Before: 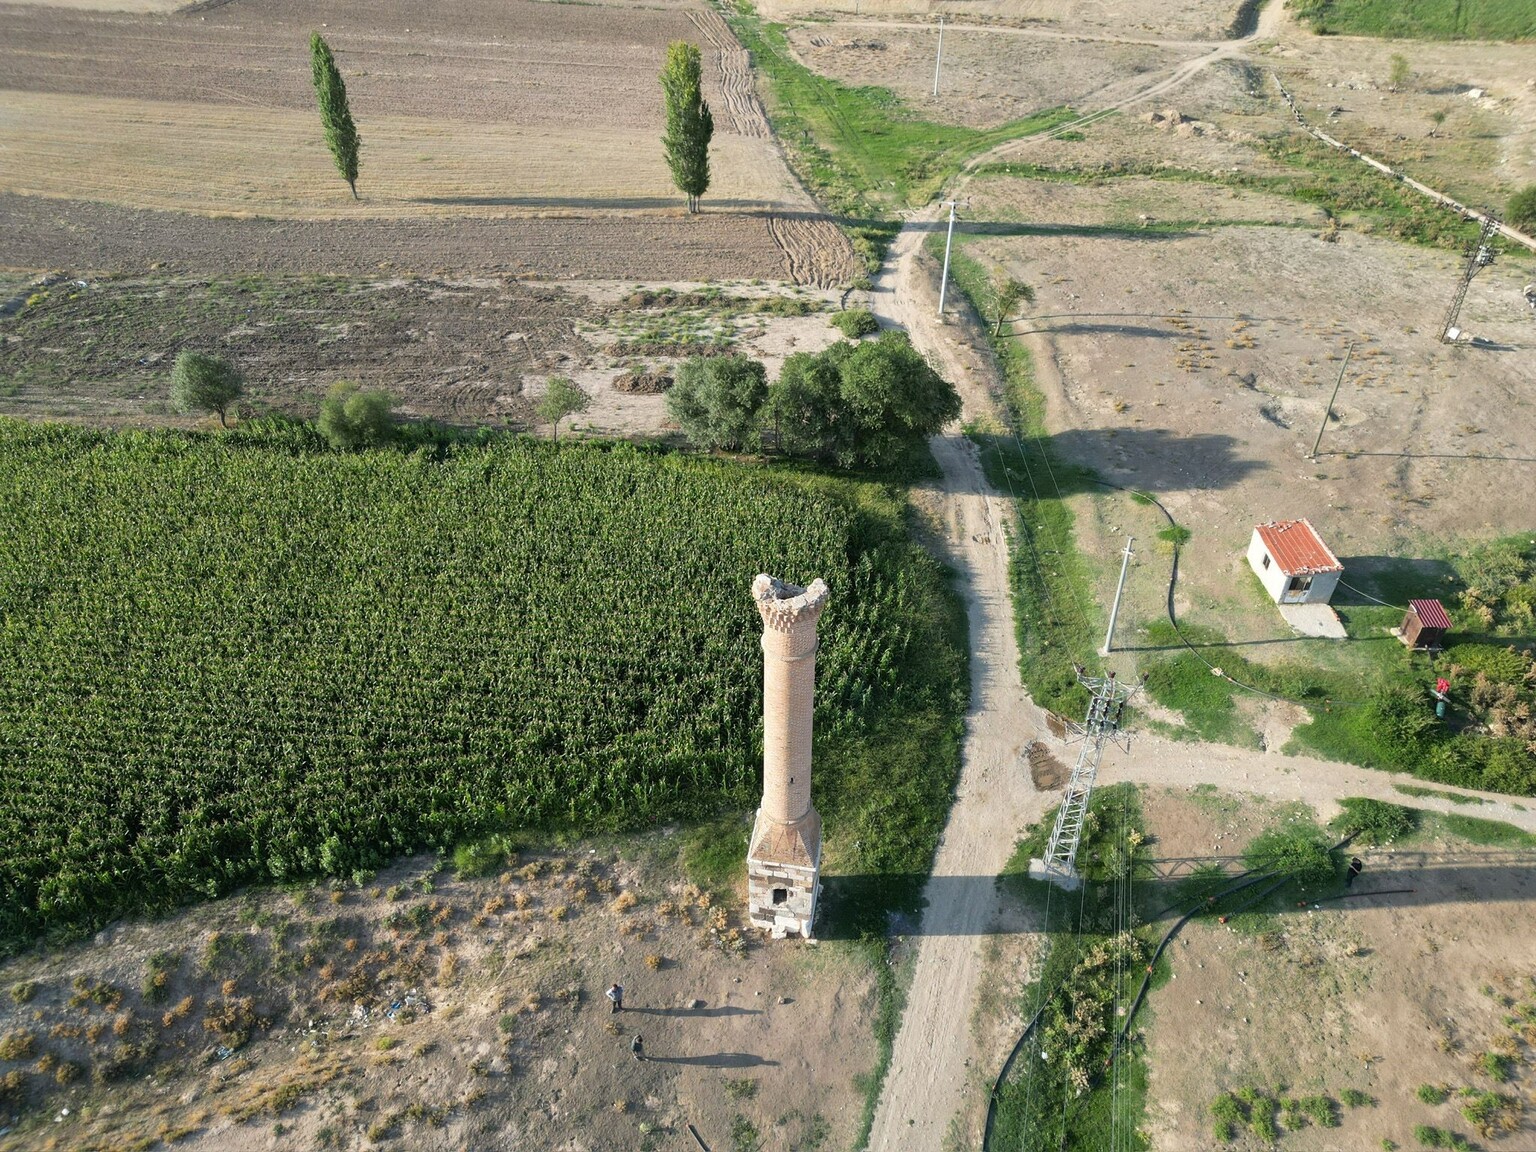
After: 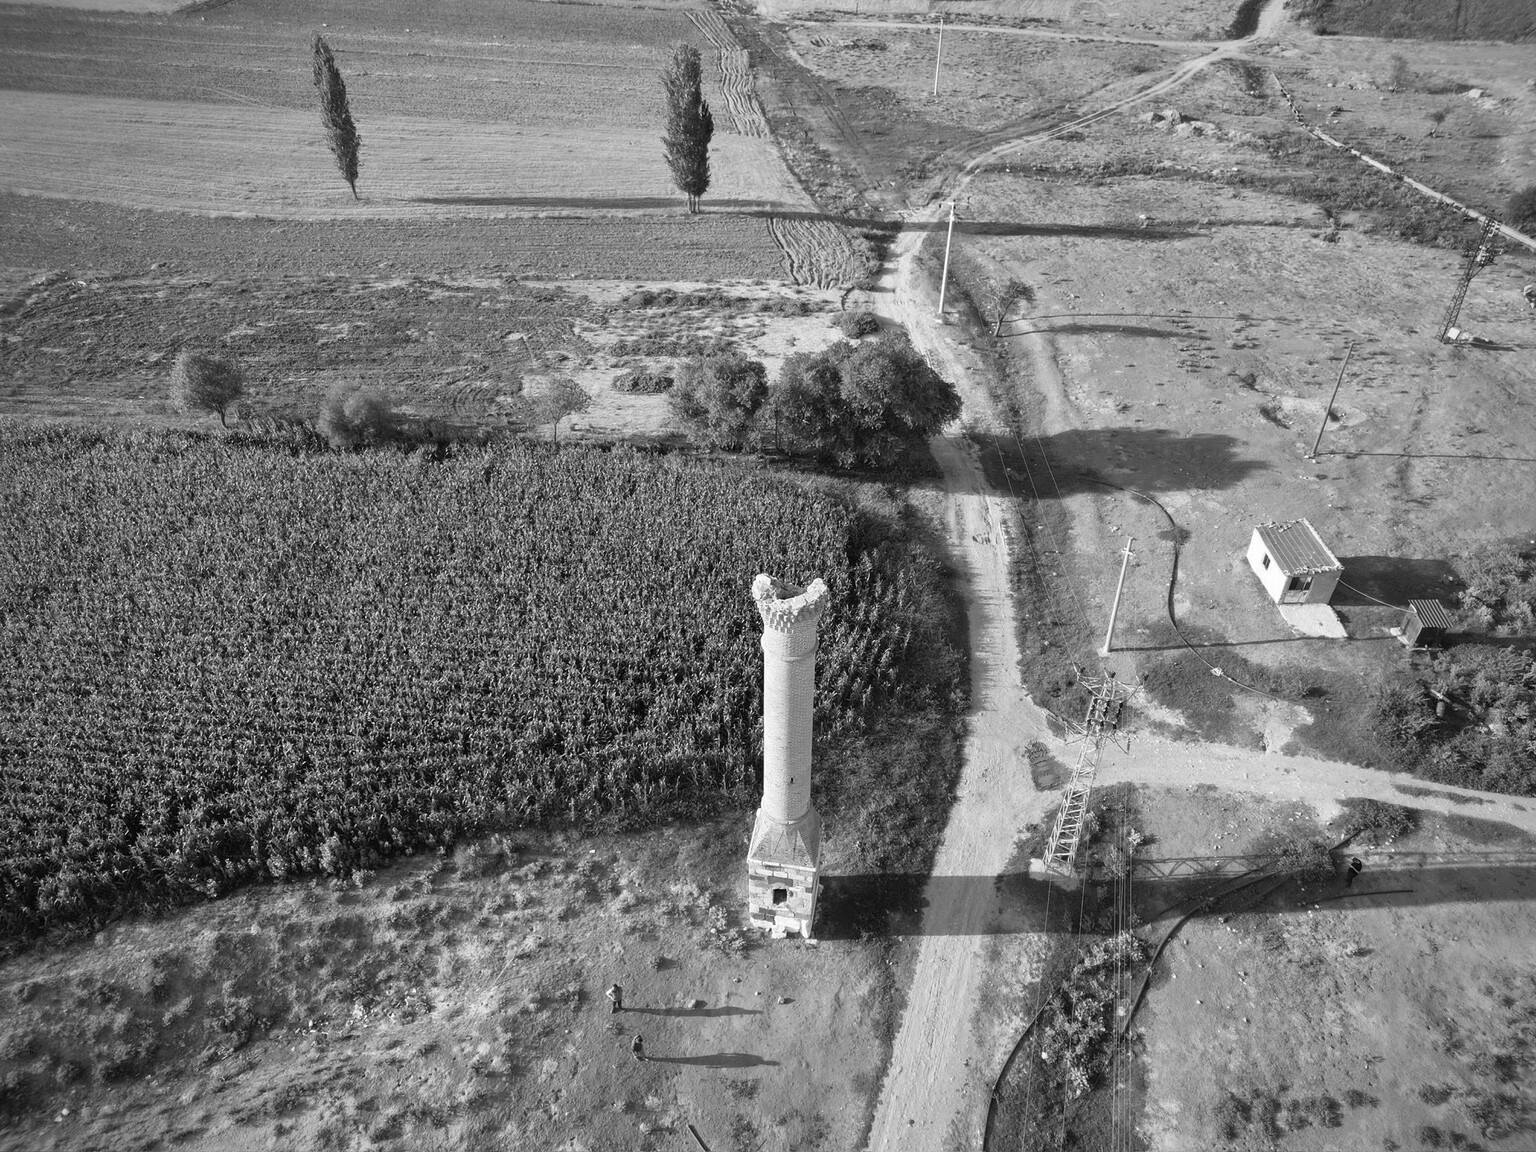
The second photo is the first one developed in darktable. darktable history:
monochrome: on, module defaults
shadows and highlights: radius 108.52, shadows 44.07, highlights -67.8, low approximation 0.01, soften with gaussian
vignetting: on, module defaults
